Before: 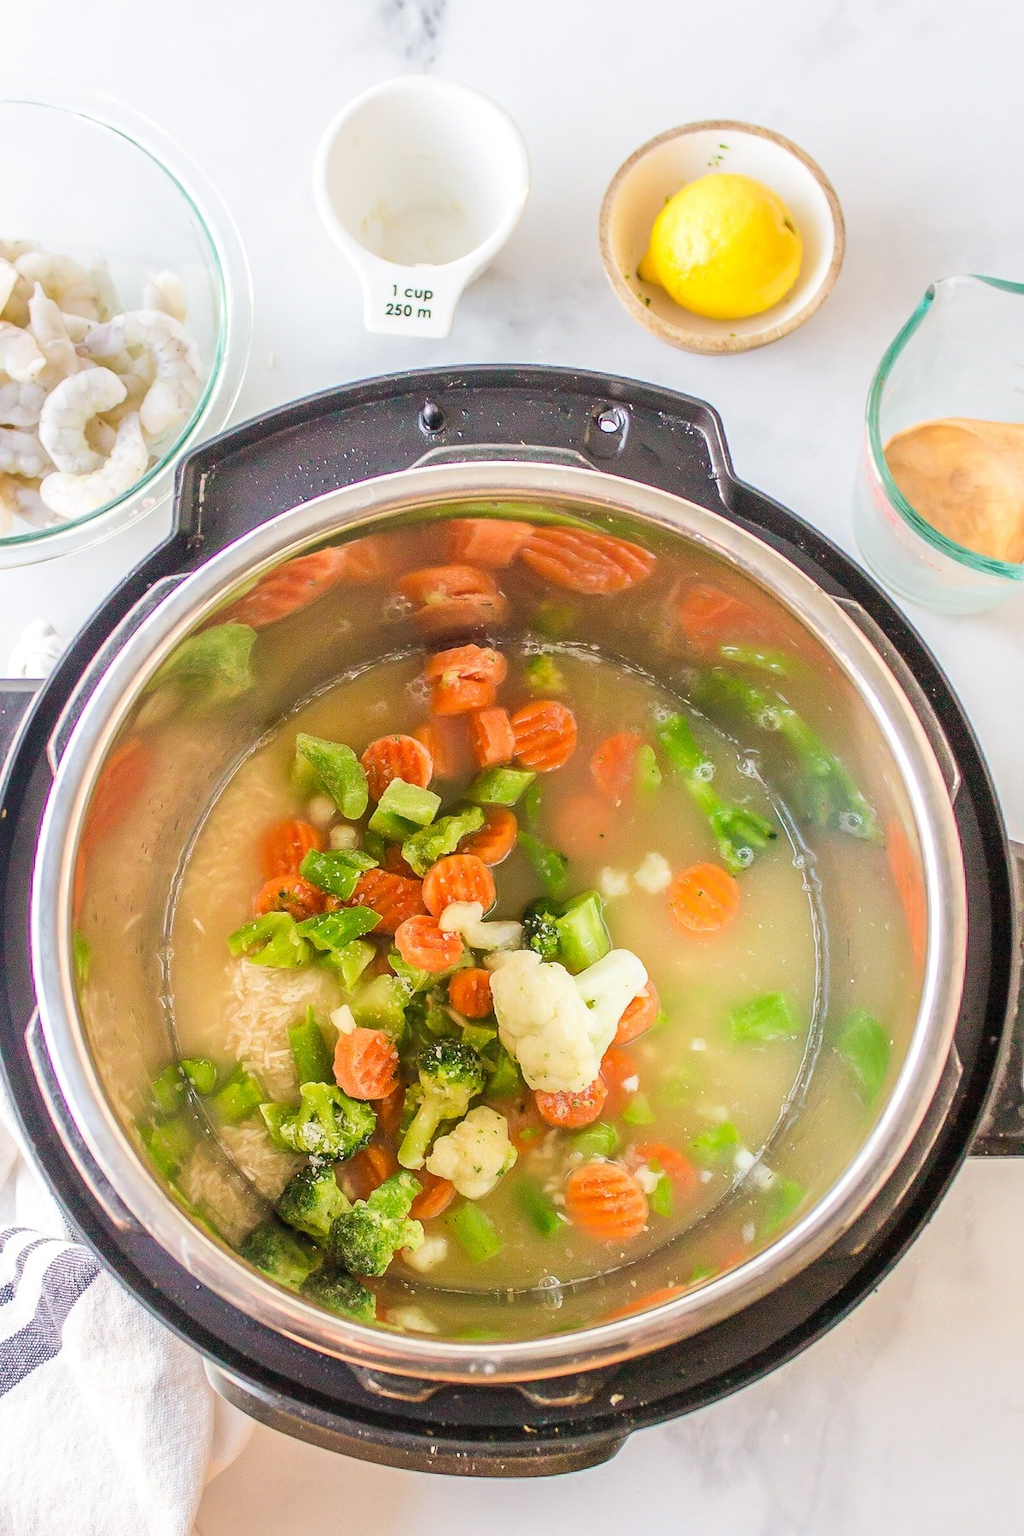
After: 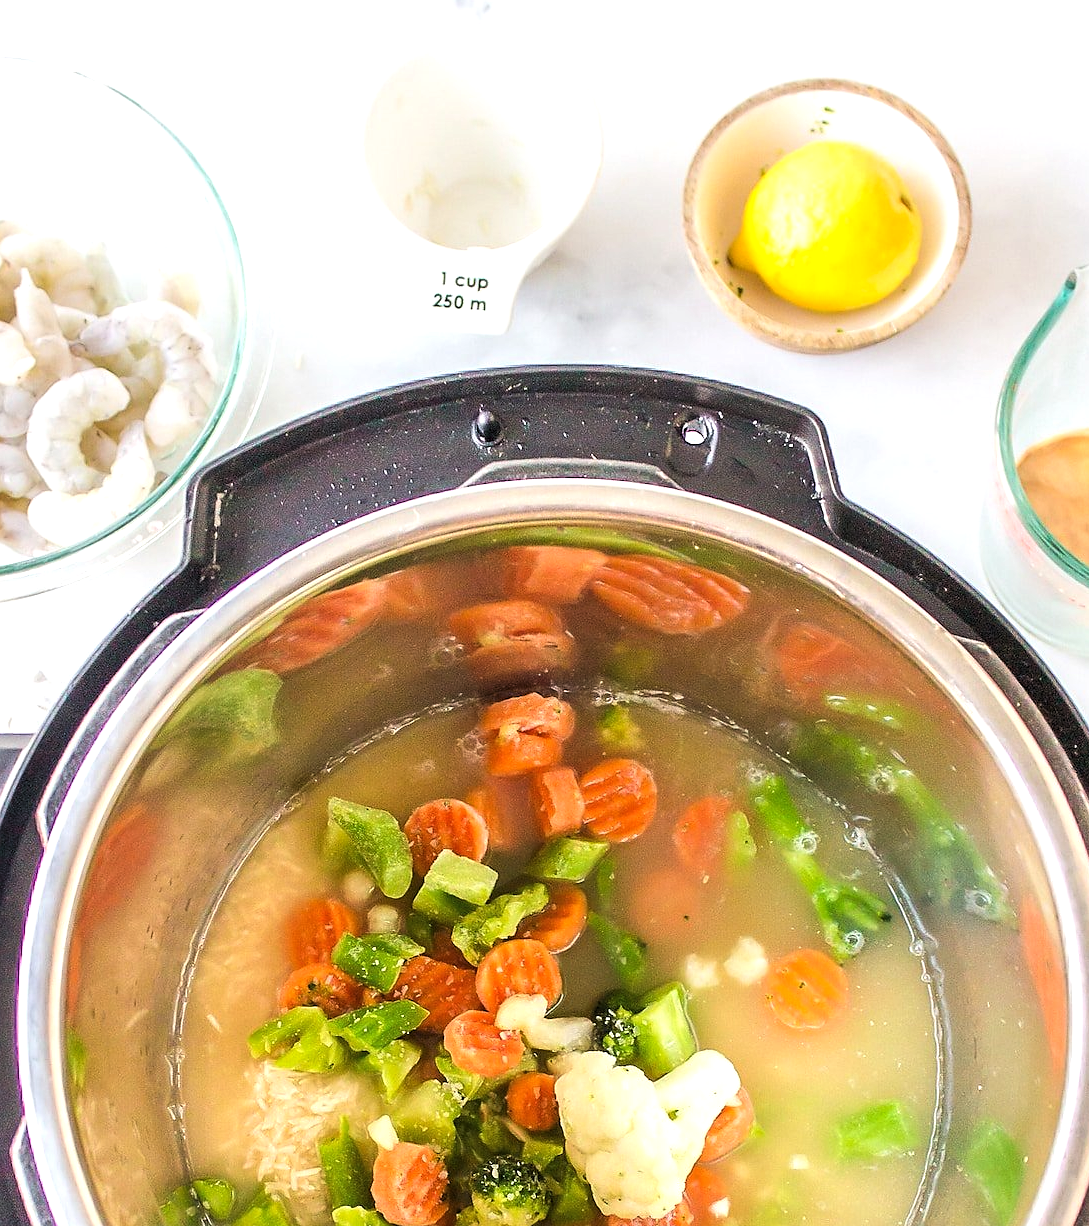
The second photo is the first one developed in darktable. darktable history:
levels: levels [0.052, 0.496, 0.908]
sharpen: radius 1.477, amount 0.412, threshold 1.577
tone equalizer: on, module defaults
crop: left 1.585%, top 3.453%, right 7.625%, bottom 28.408%
